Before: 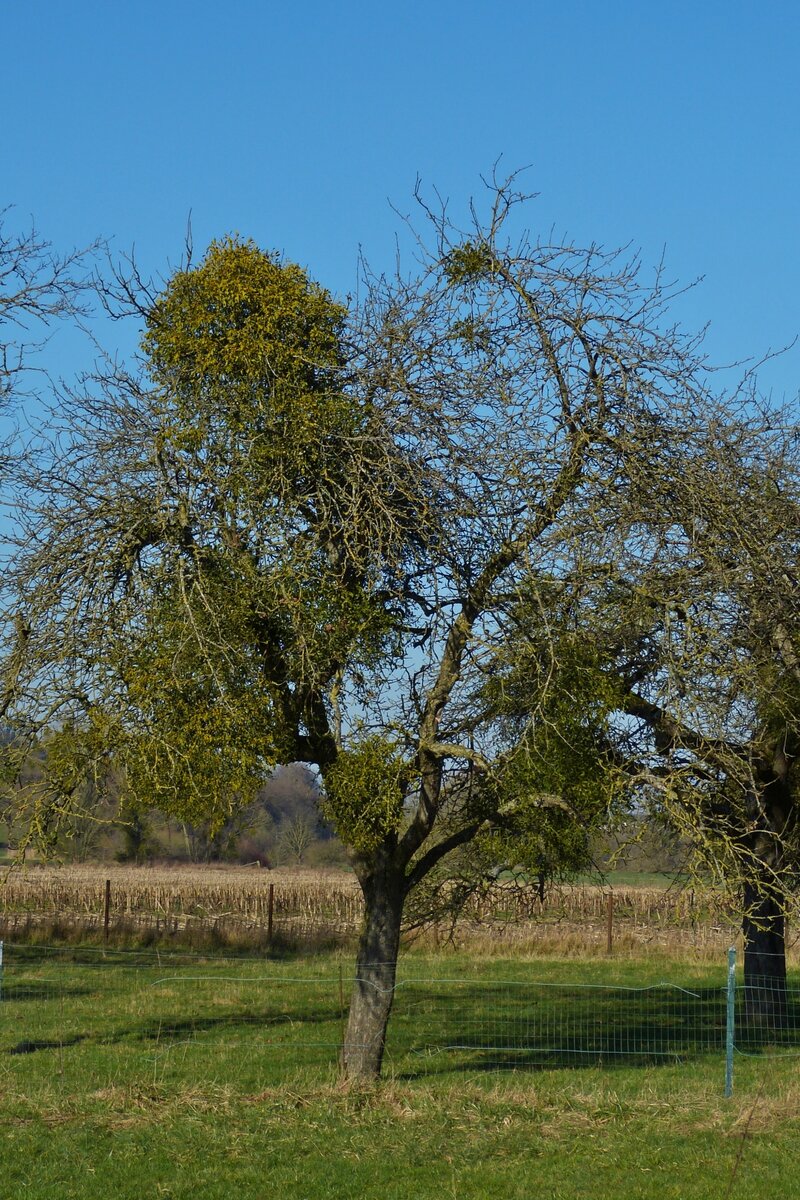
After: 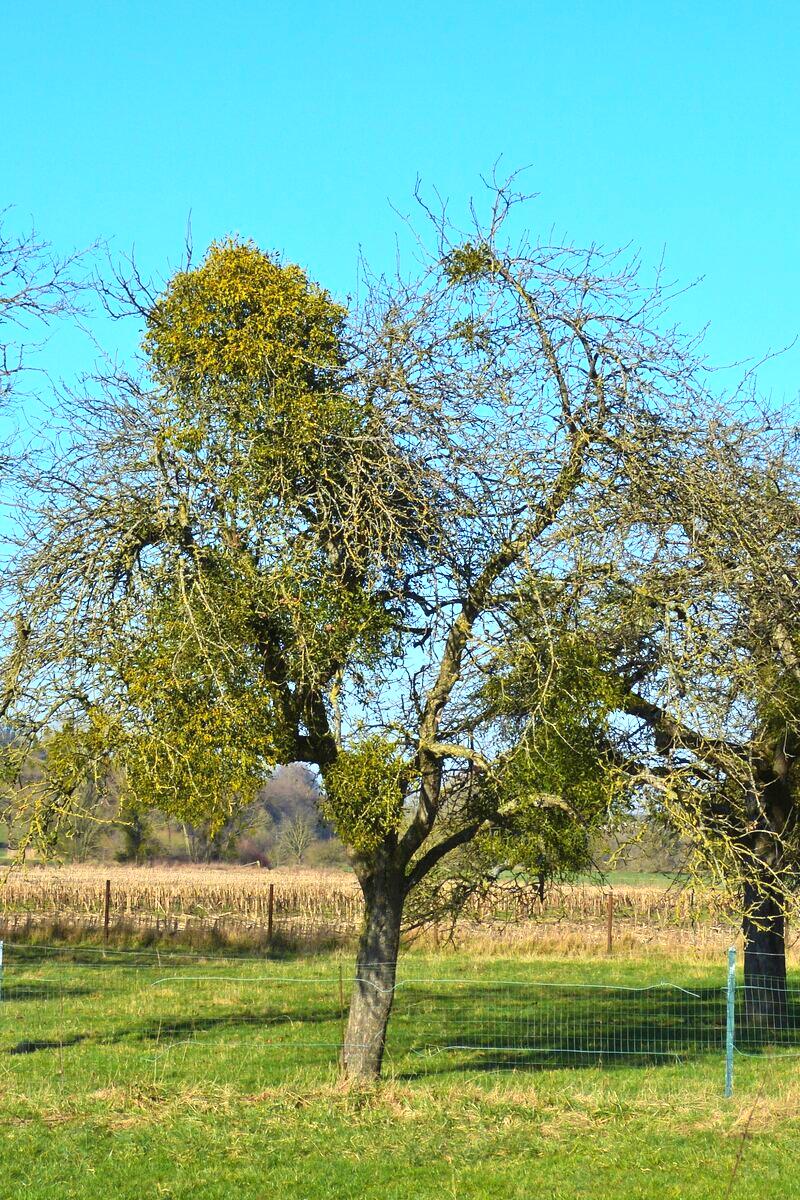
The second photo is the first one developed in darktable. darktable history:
contrast brightness saturation: contrast 0.2, brightness 0.163, saturation 0.222
exposure: black level correction 0, exposure 0.95 EV, compensate highlight preservation false
